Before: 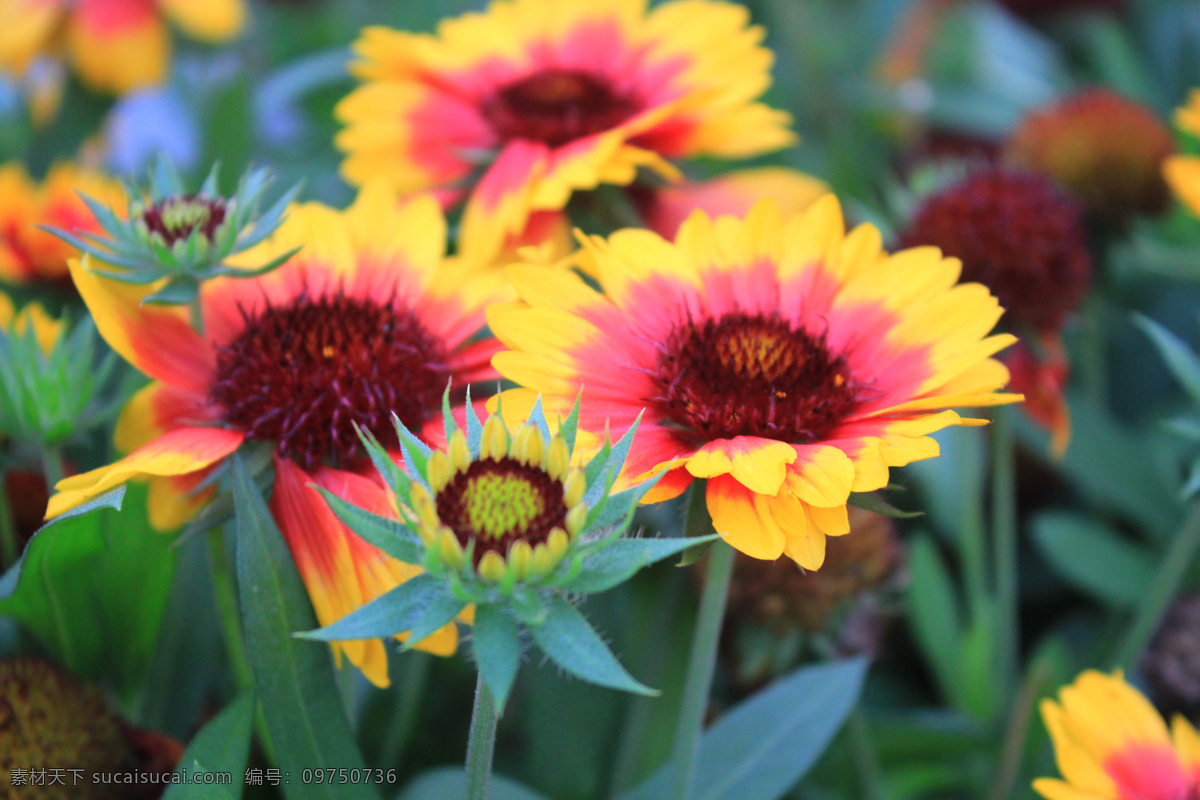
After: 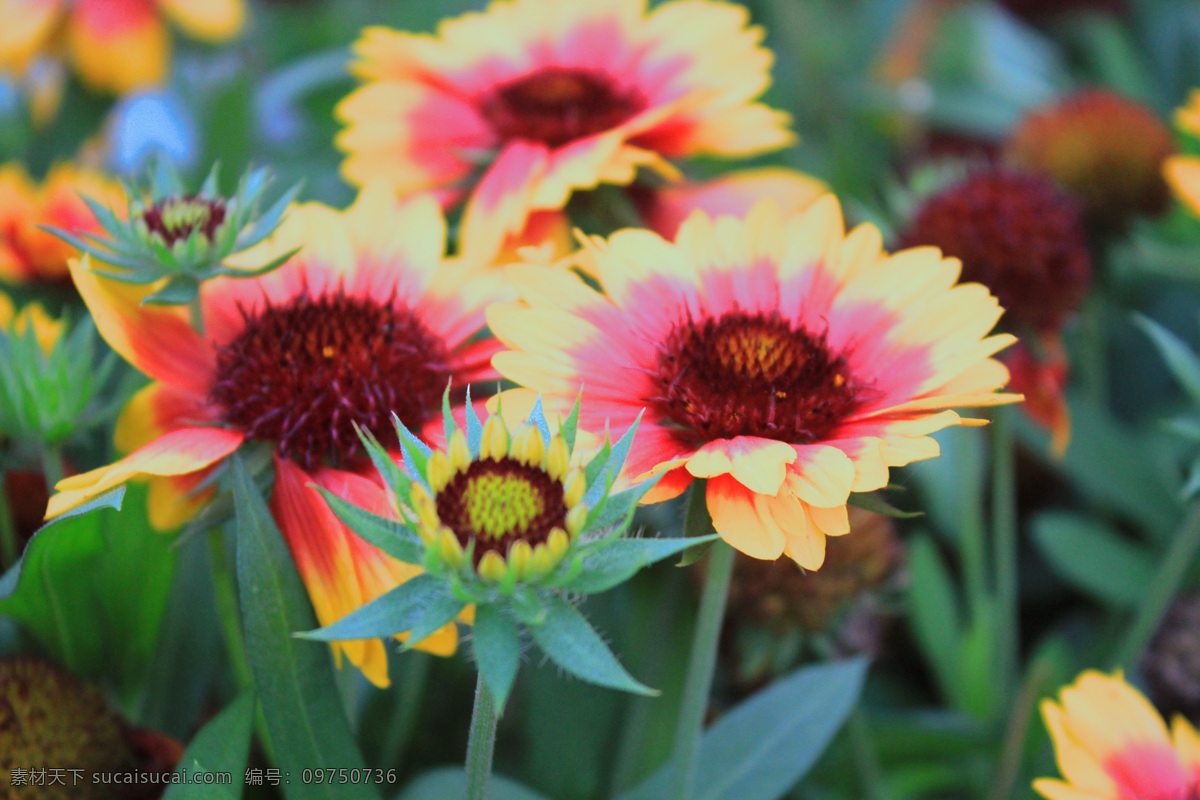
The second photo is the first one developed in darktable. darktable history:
rgb curve: curves: ch2 [(0, 0) (0.567, 0.512) (1, 1)], mode RGB, independent channels
split-toning: shadows › hue 351.18°, shadows › saturation 0.86, highlights › hue 218.82°, highlights › saturation 0.73, balance -19.167
